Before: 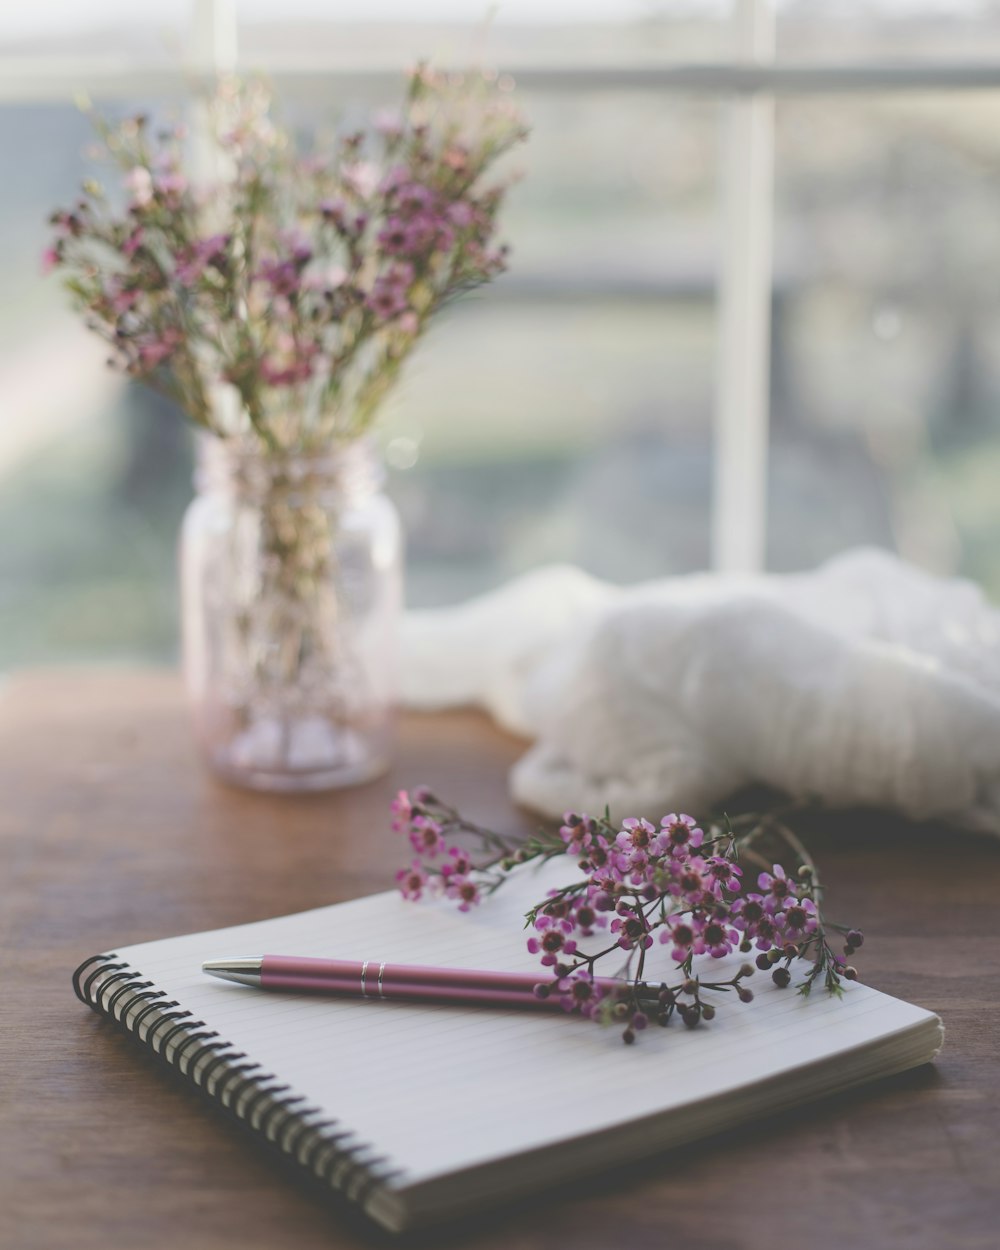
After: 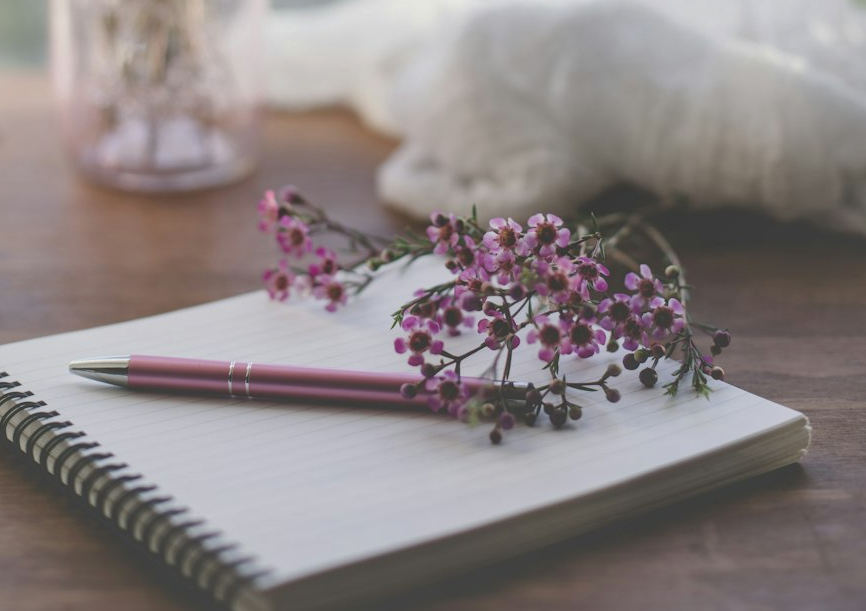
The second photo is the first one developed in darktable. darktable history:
rotate and perspective: automatic cropping original format, crop left 0, crop top 0
crop and rotate: left 13.306%, top 48.129%, bottom 2.928%
shadows and highlights: on, module defaults
local contrast: on, module defaults
